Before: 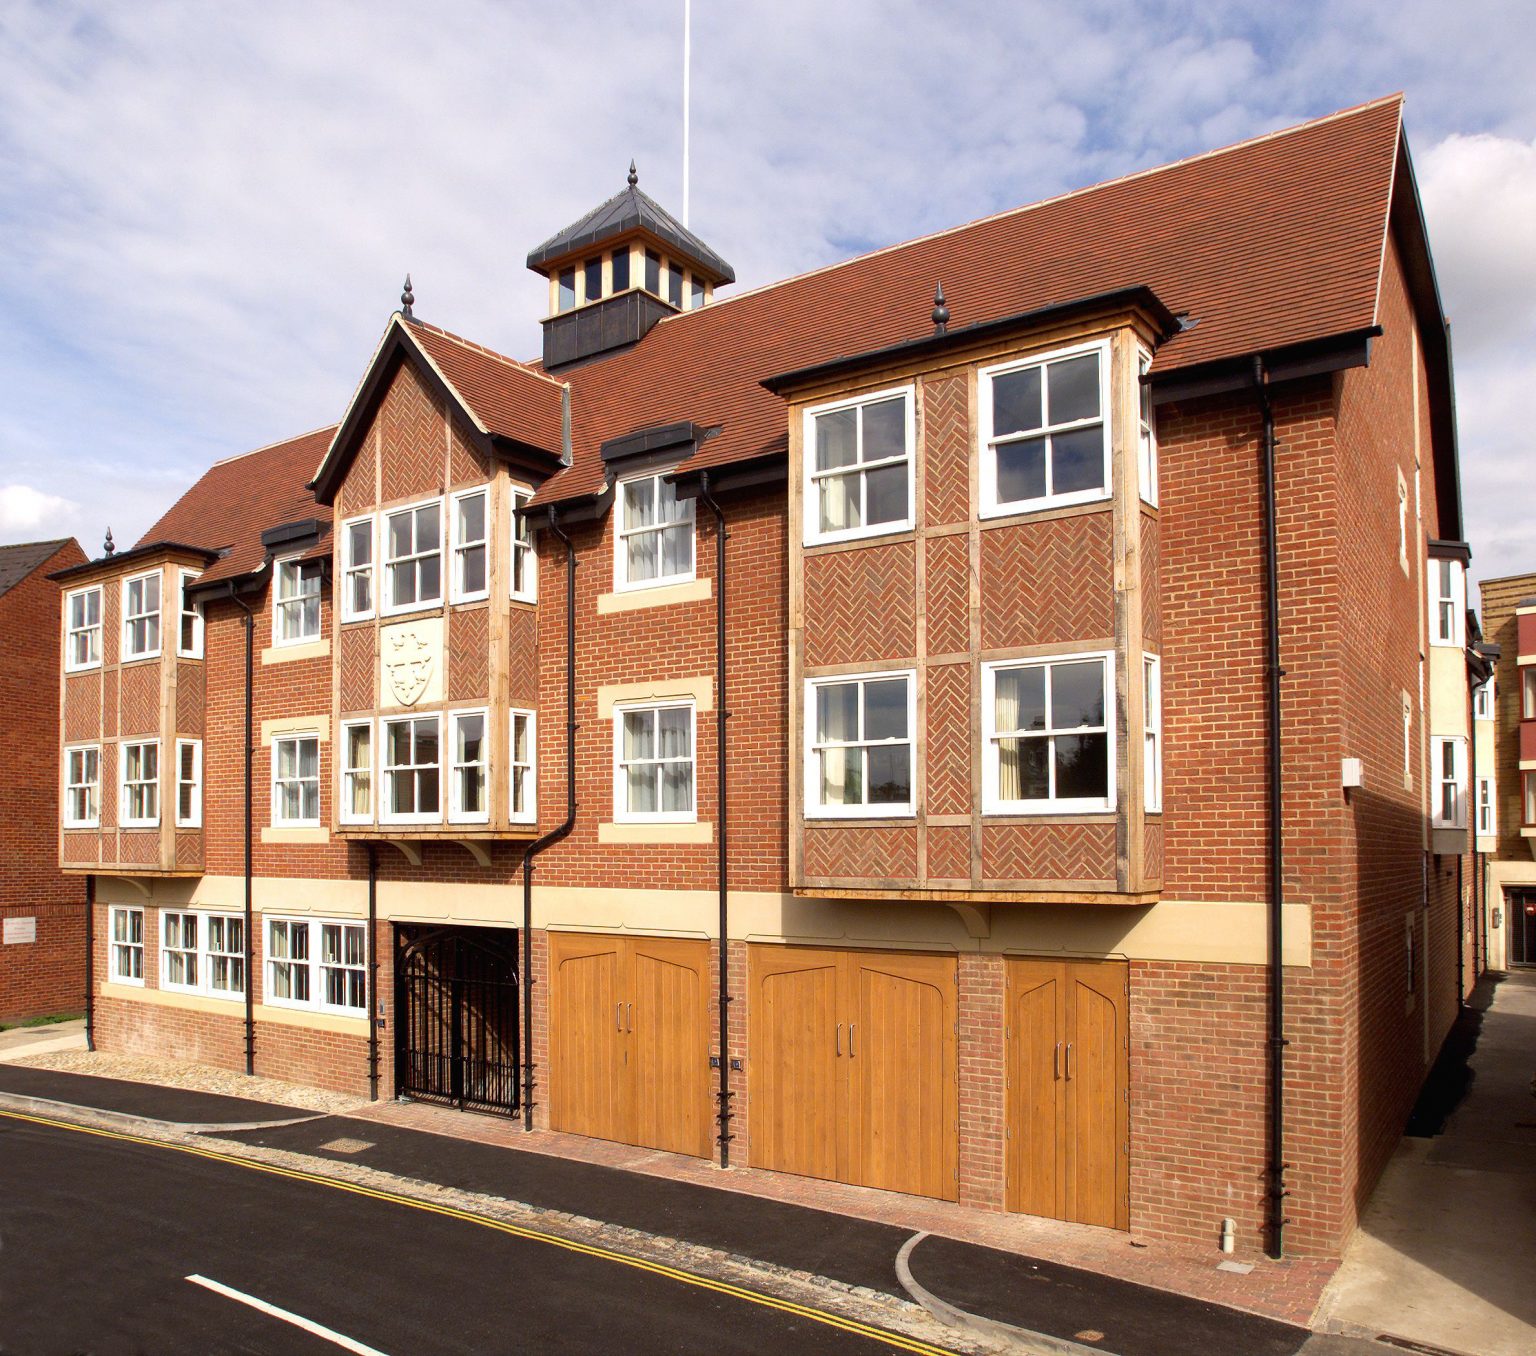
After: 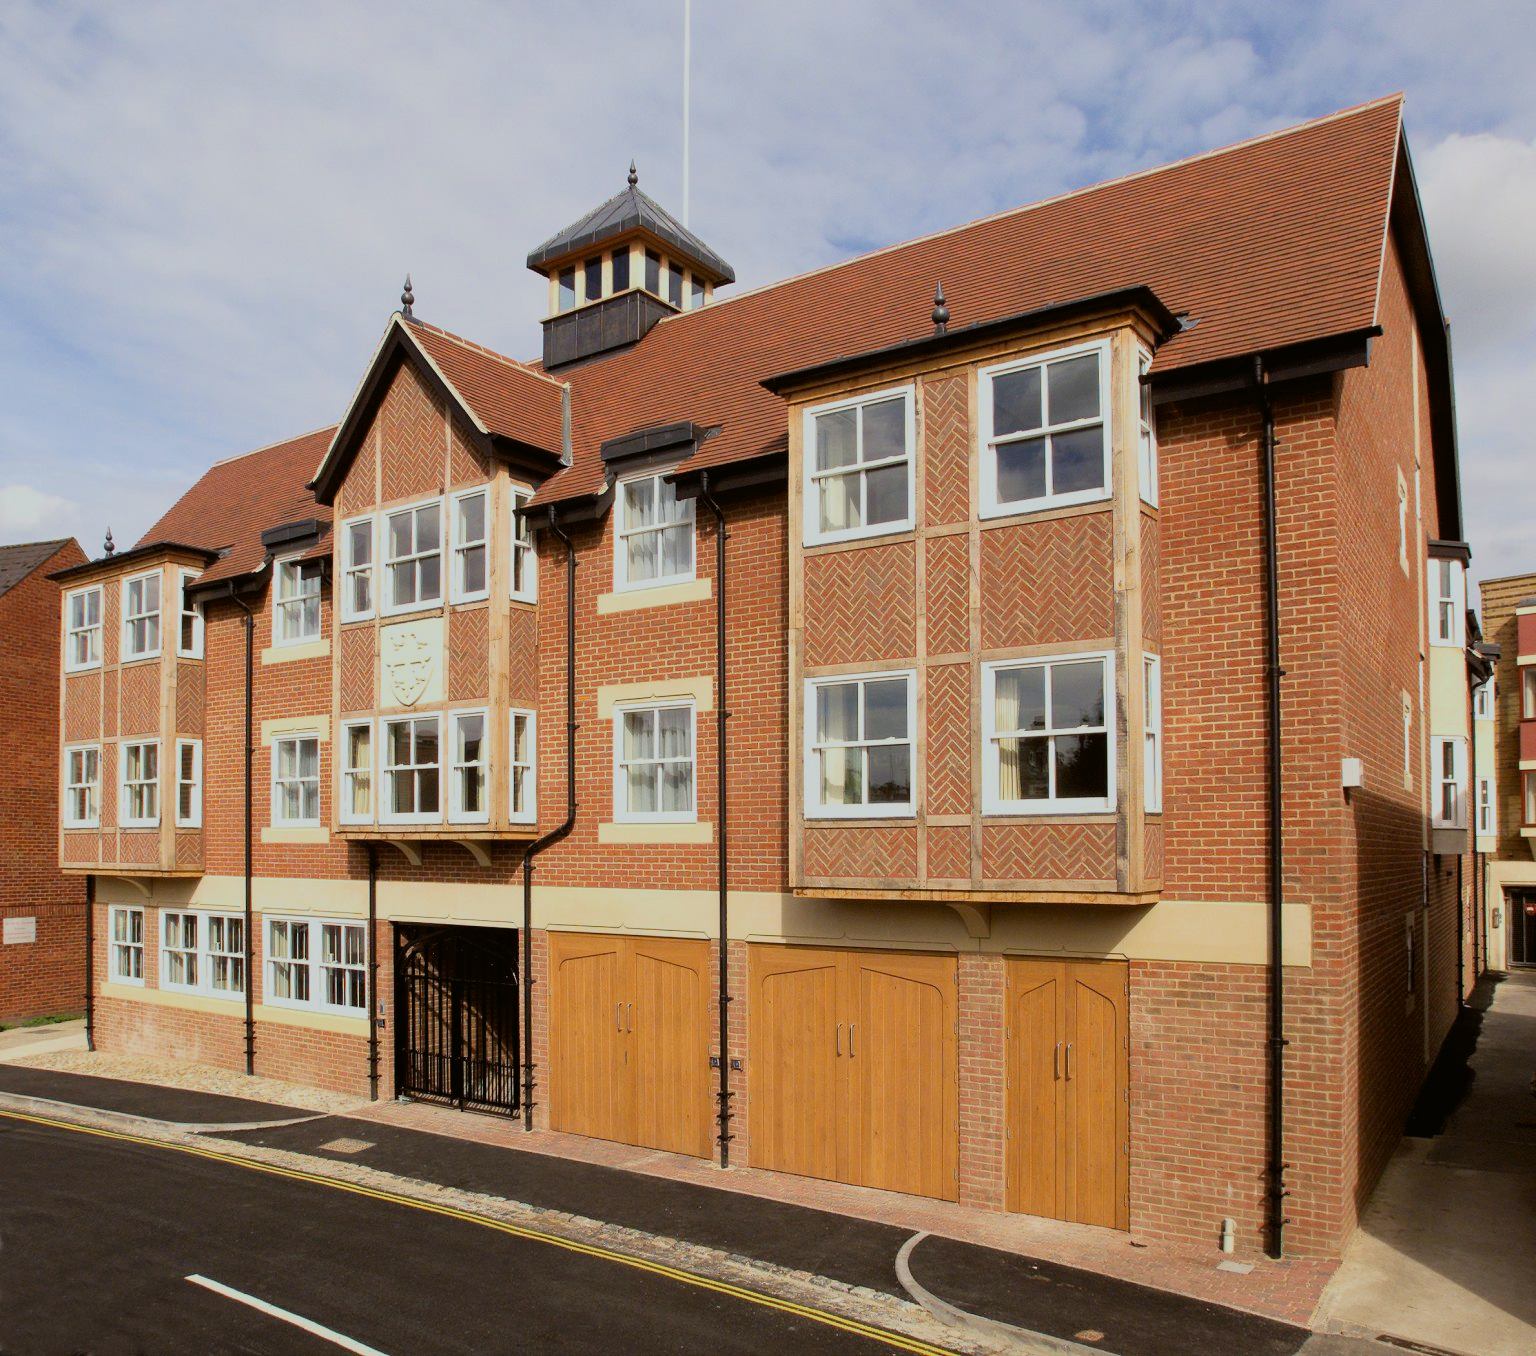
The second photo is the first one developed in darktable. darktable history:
color balance: lift [1.004, 1.002, 1.002, 0.998], gamma [1, 1.007, 1.002, 0.993], gain [1, 0.977, 1.013, 1.023], contrast -3.64%
filmic rgb: black relative exposure -7.48 EV, white relative exposure 4.83 EV, hardness 3.4, color science v6 (2022)
